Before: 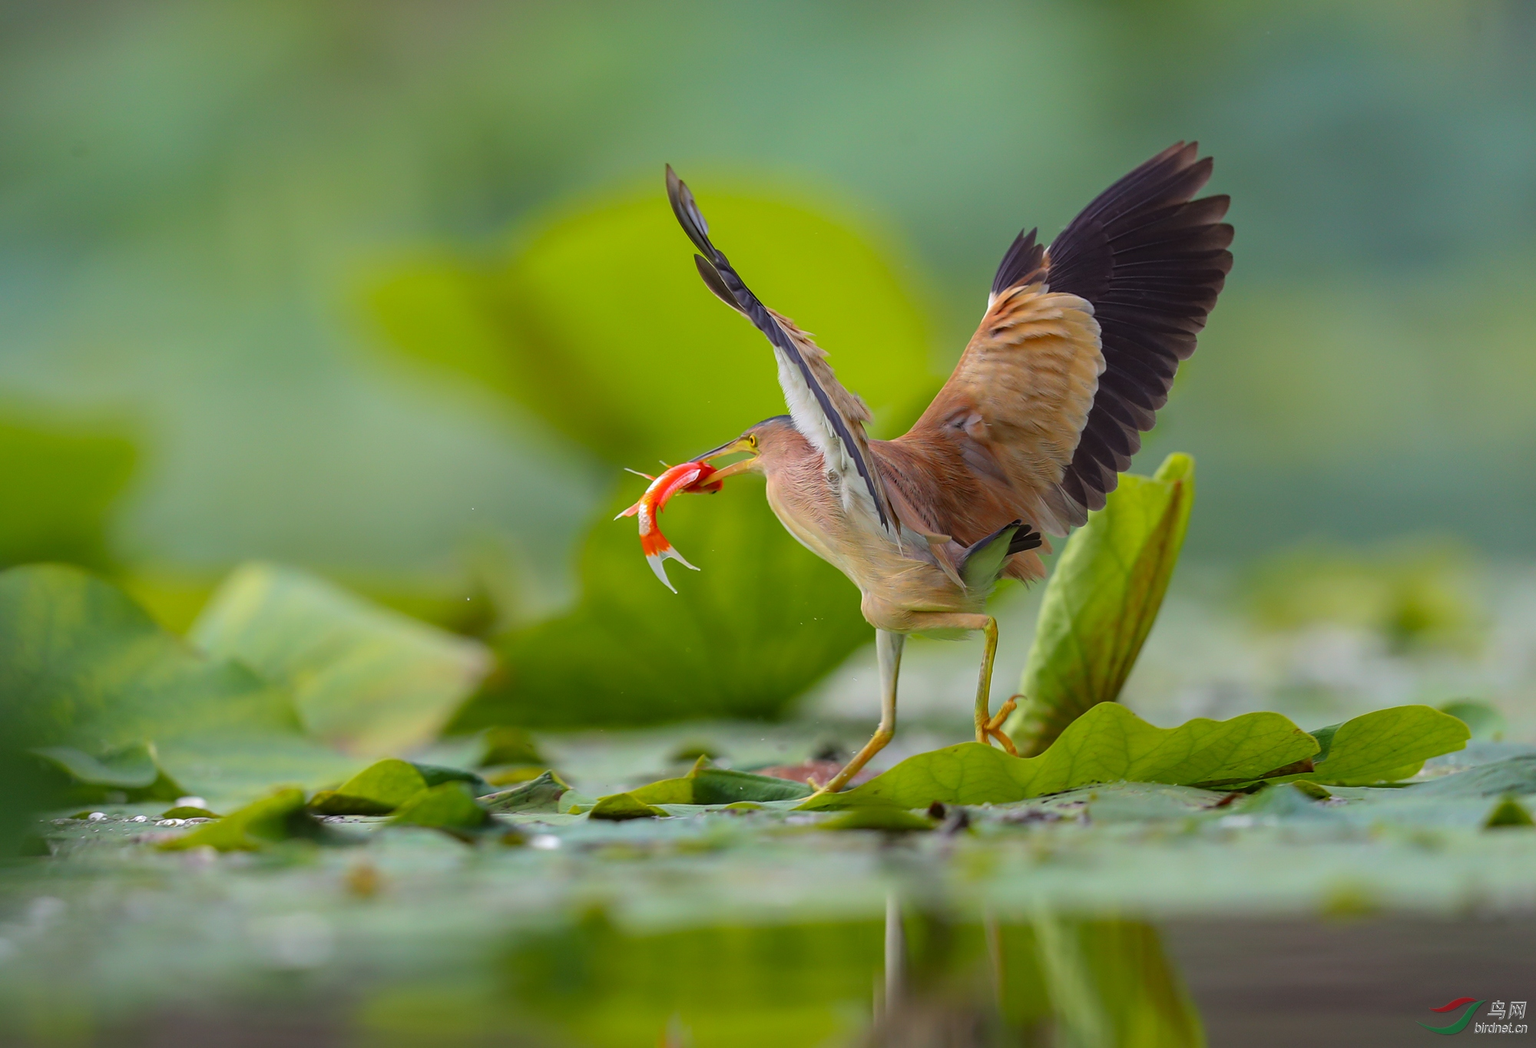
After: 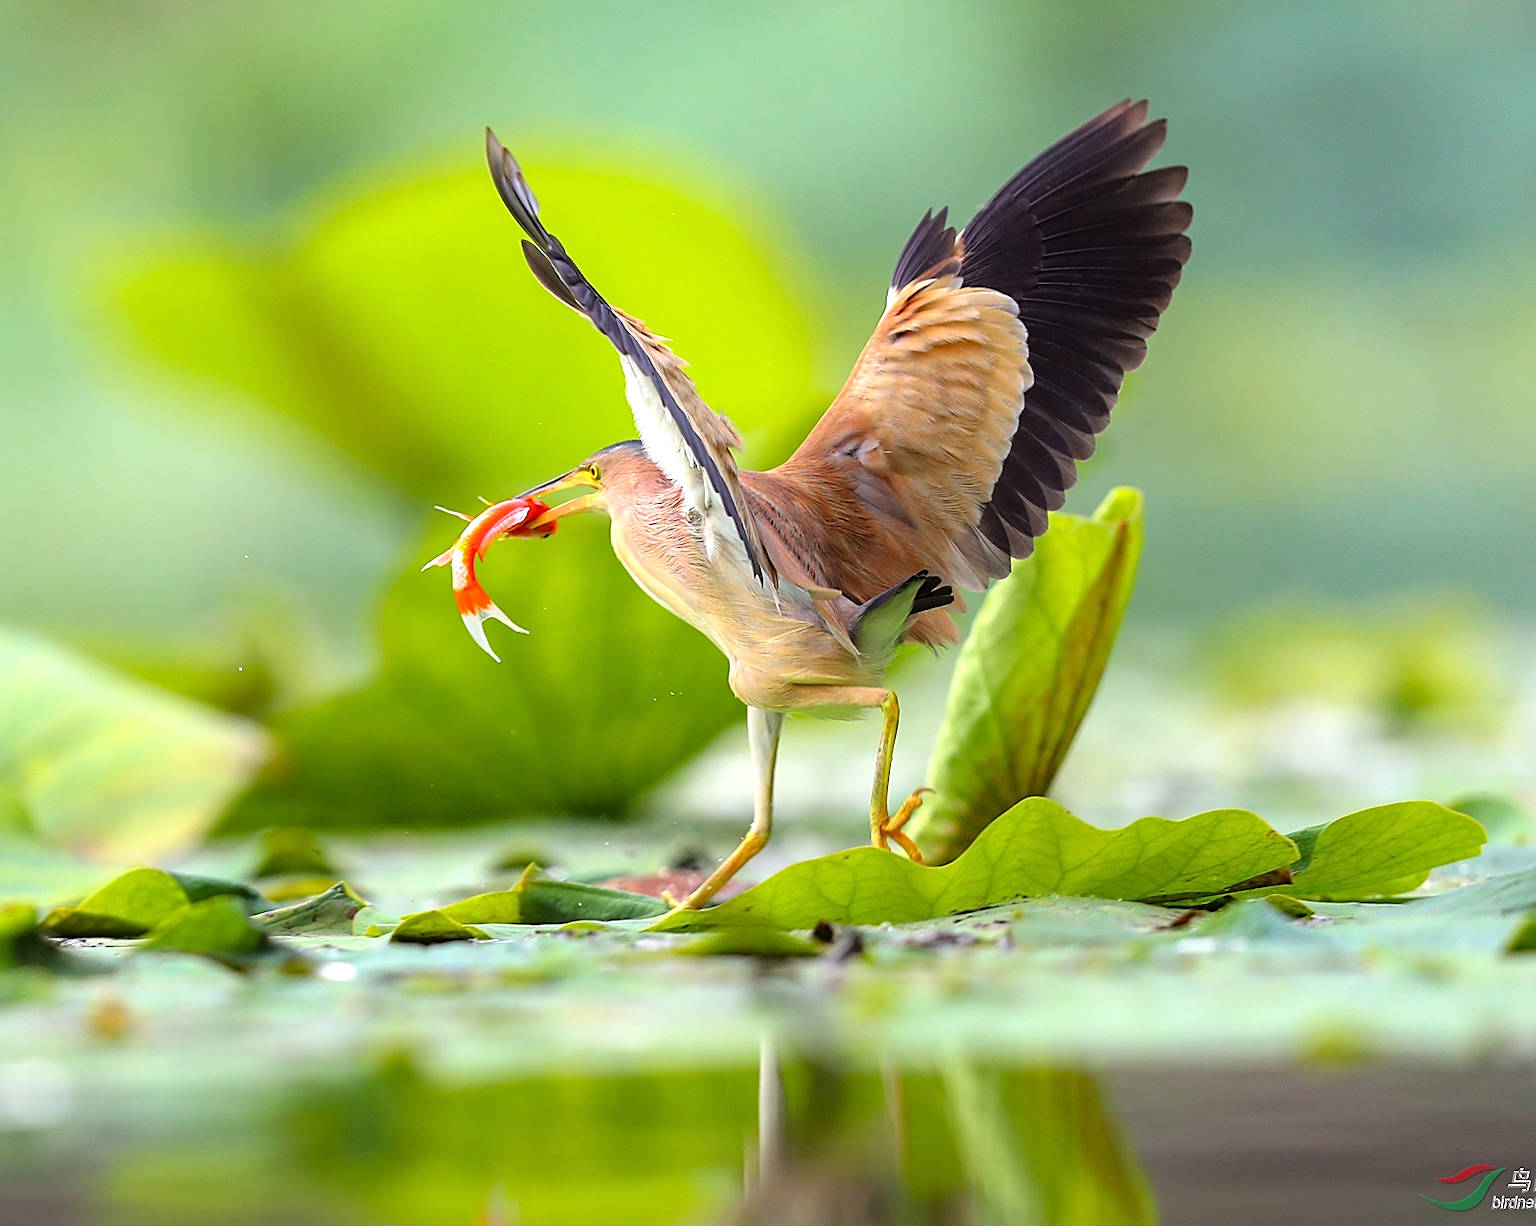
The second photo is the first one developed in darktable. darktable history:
sharpen: on, module defaults
tone equalizer: -8 EV -1.09 EV, -7 EV -1.01 EV, -6 EV -0.835 EV, -5 EV -0.569 EV, -3 EV 0.584 EV, -2 EV 0.871 EV, -1 EV 0.987 EV, +0 EV 1.05 EV
crop and rotate: left 17.911%, top 5.906%, right 1.689%
